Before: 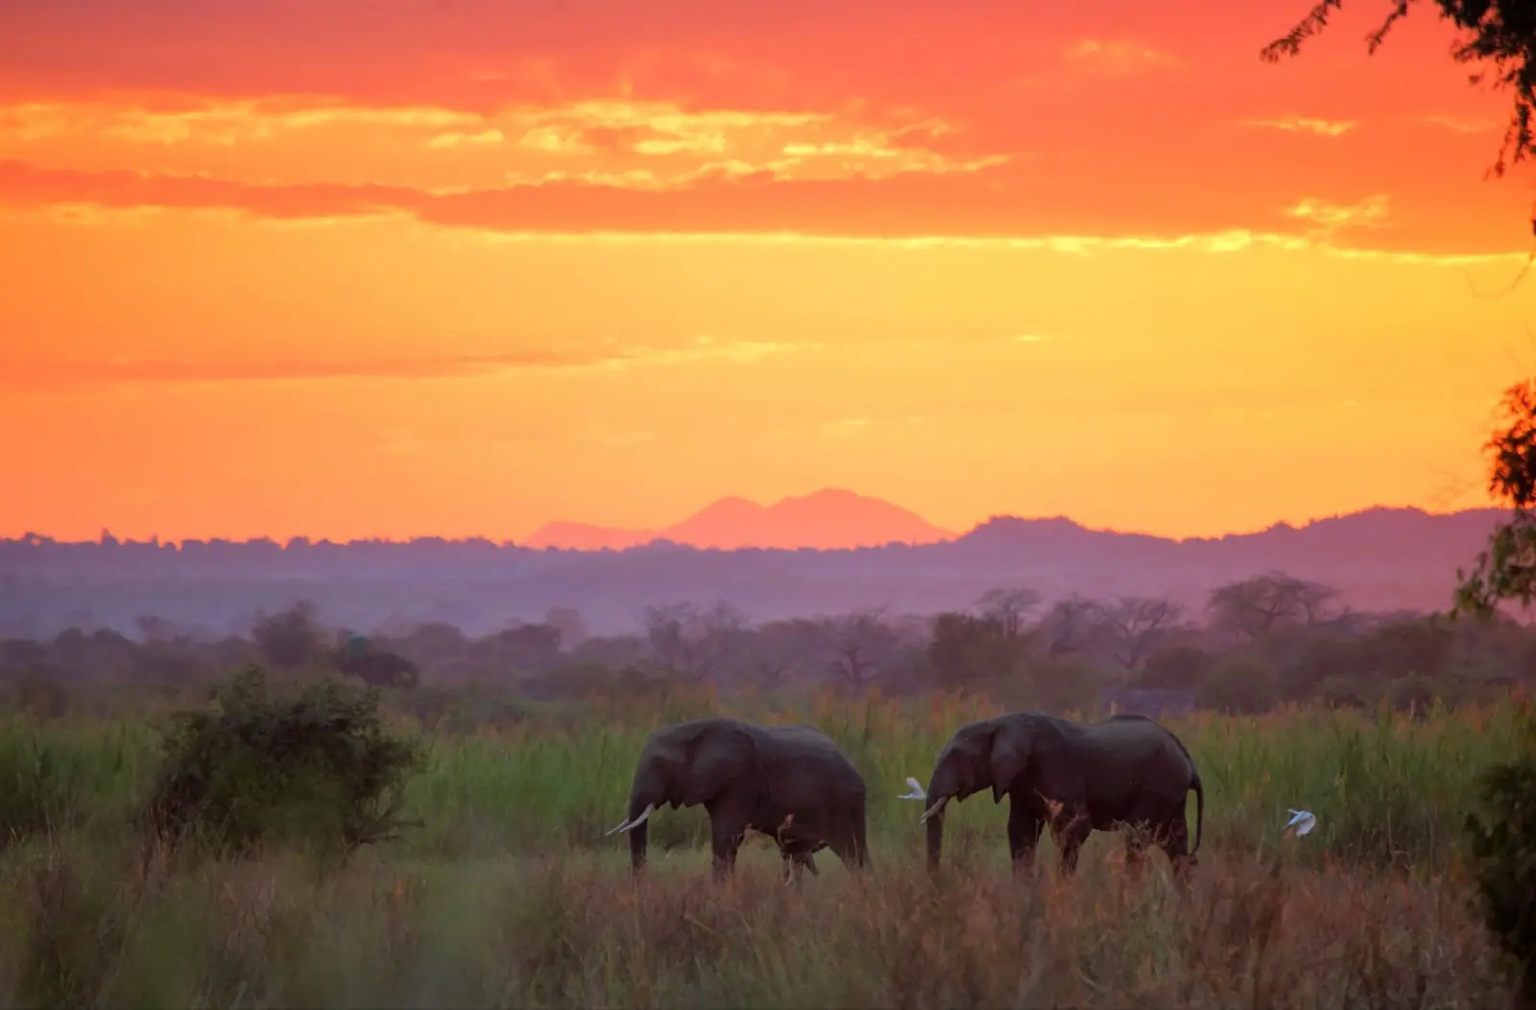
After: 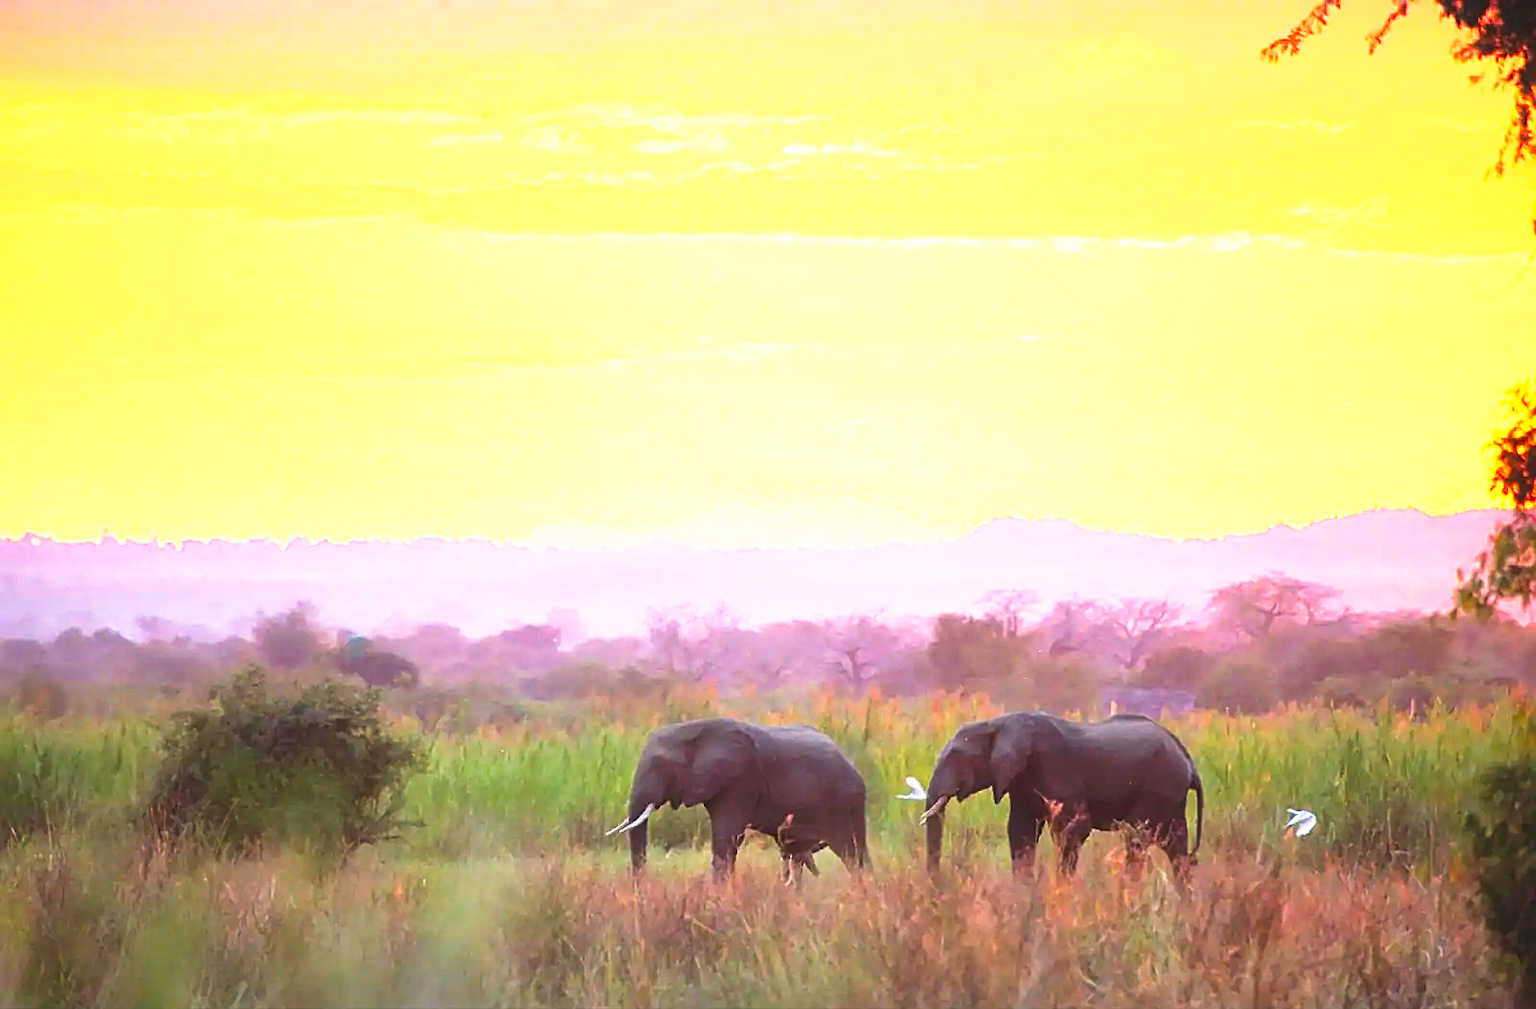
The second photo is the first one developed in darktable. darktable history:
sharpen: on, module defaults
contrast equalizer: octaves 7, y [[0.5, 0.488, 0.462, 0.461, 0.491, 0.5], [0.5 ×6], [0.5 ×6], [0 ×6], [0 ×6]]
color balance rgb: global offset › luminance 0.751%, perceptual saturation grading › global saturation 19.272%, perceptual brilliance grading › global brilliance 14.711%, perceptual brilliance grading › shadows -34.324%, global vibrance 20%
base curve: curves: ch0 [(0, 0) (0.495, 0.917) (1, 1)], preserve colors none
exposure: black level correction 0, exposure 1.2 EV, compensate exposure bias true, compensate highlight preservation false
tone equalizer: on, module defaults
